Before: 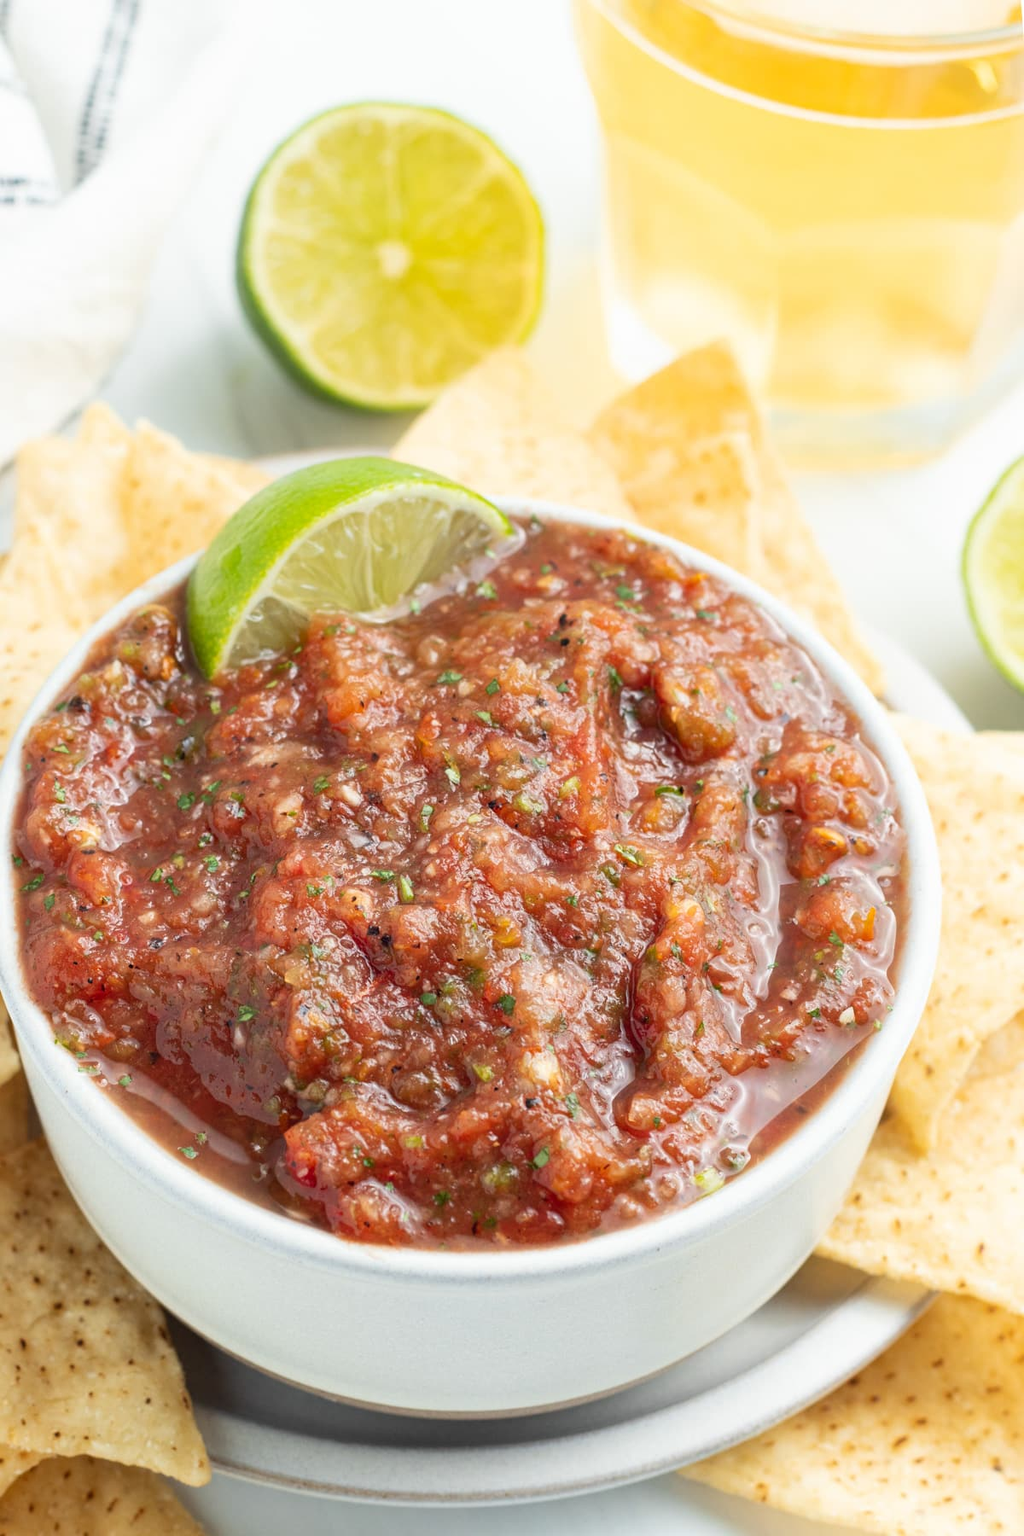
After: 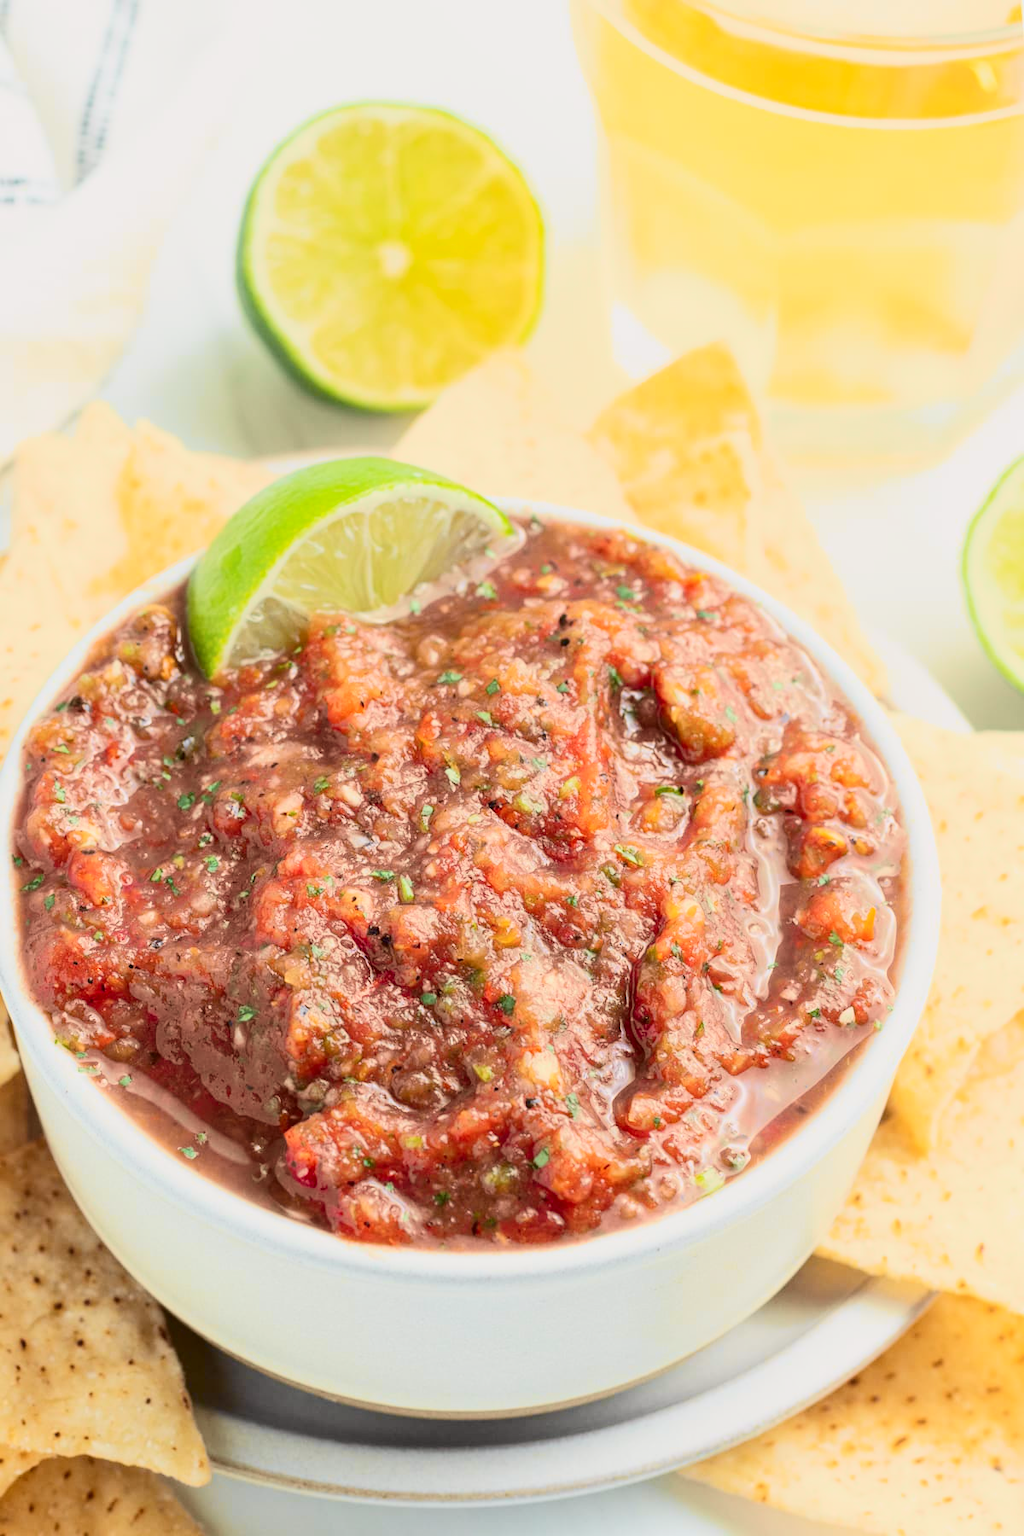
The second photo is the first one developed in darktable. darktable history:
tone curve: curves: ch0 [(0, 0.006) (0.184, 0.172) (0.405, 0.46) (0.456, 0.528) (0.634, 0.728) (0.877, 0.89) (0.984, 0.935)]; ch1 [(0, 0) (0.443, 0.43) (0.492, 0.495) (0.566, 0.582) (0.595, 0.606) (0.608, 0.609) (0.65, 0.677) (1, 1)]; ch2 [(0, 0) (0.33, 0.301) (0.421, 0.443) (0.447, 0.489) (0.492, 0.495) (0.537, 0.583) (0.586, 0.591) (0.663, 0.686) (1, 1)], color space Lab, independent channels, preserve colors none
